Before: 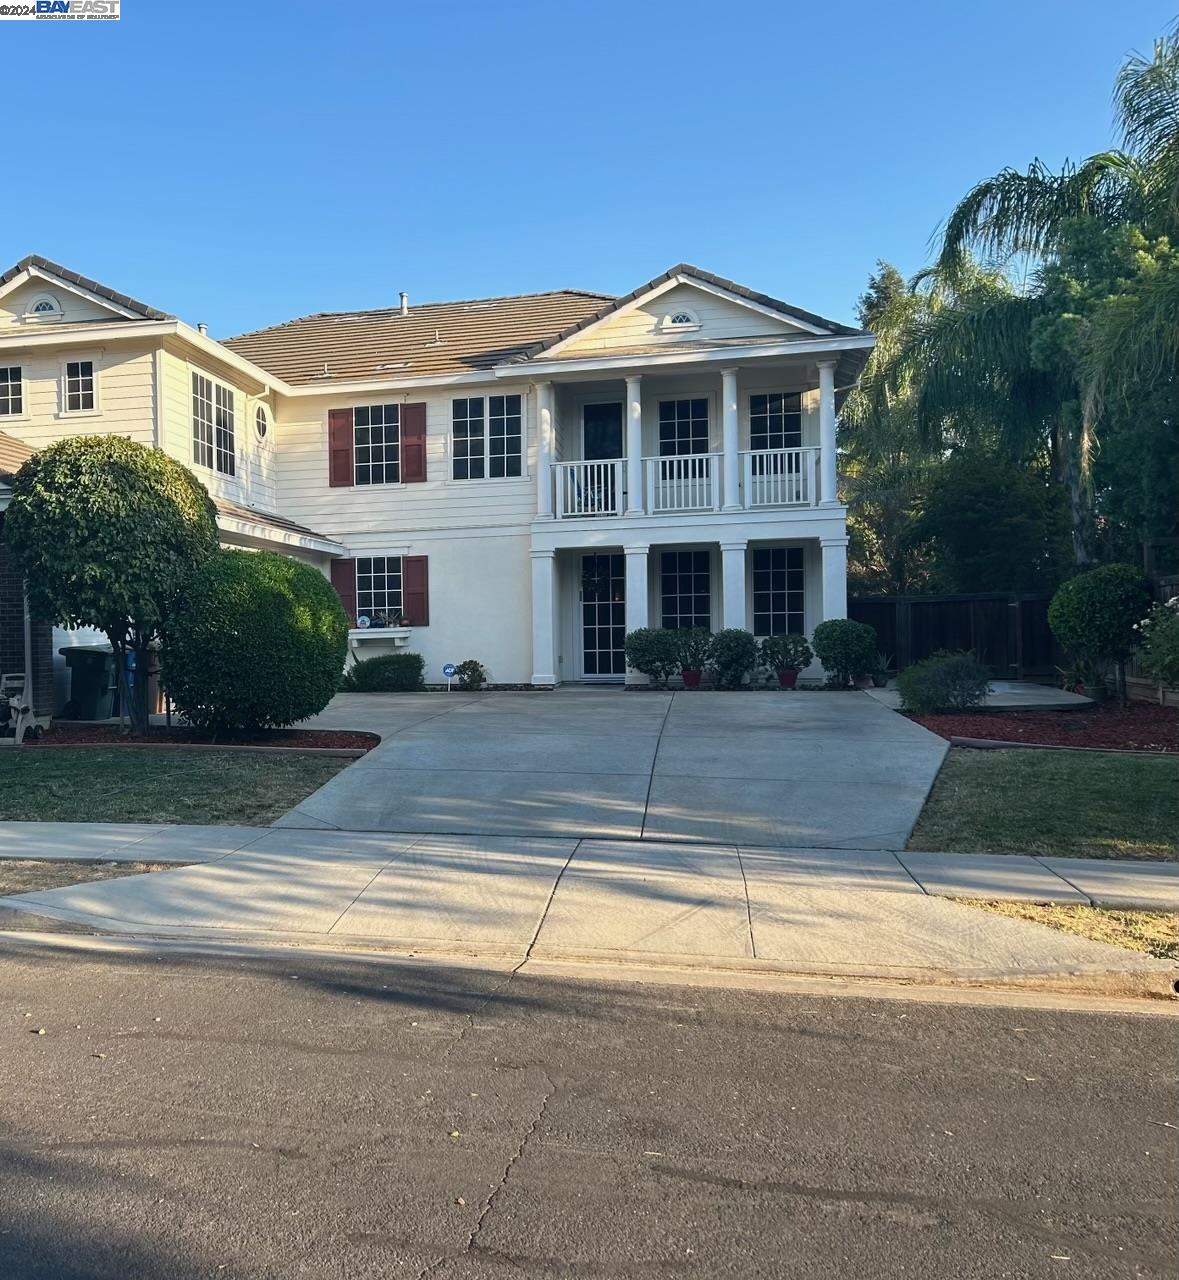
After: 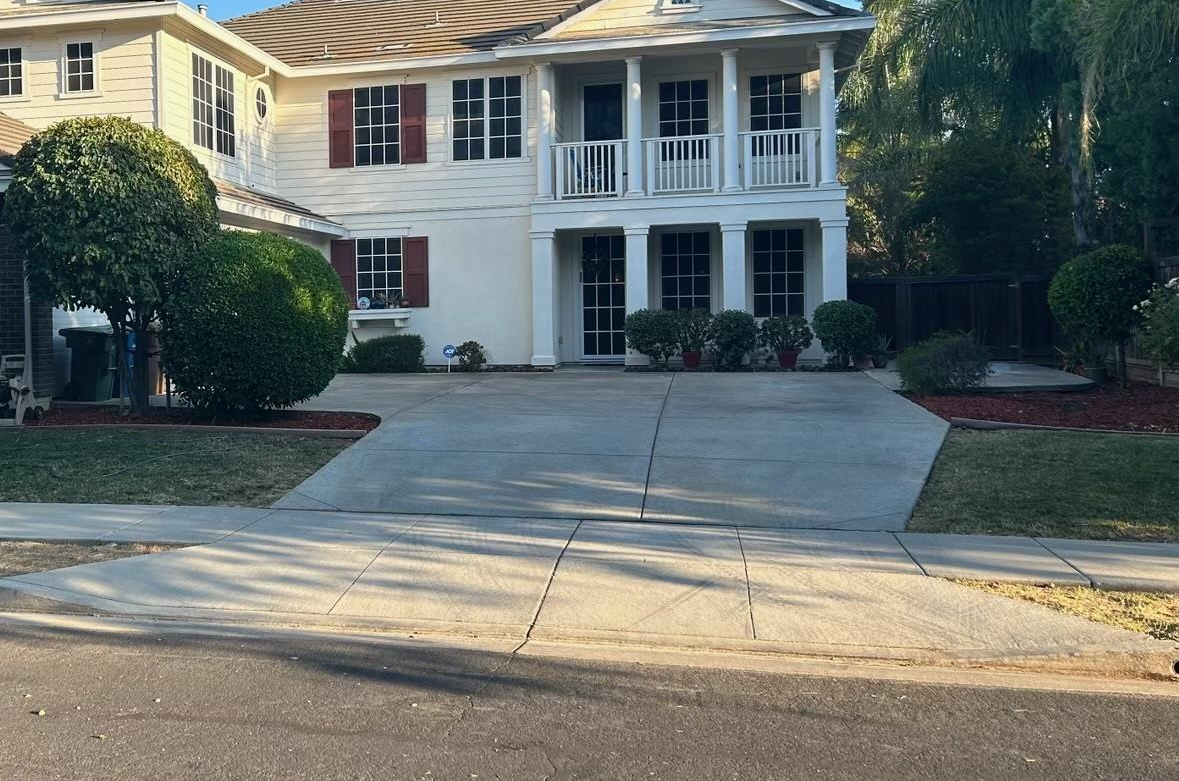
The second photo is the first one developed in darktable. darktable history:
crop and rotate: top 25%, bottom 13.94%
